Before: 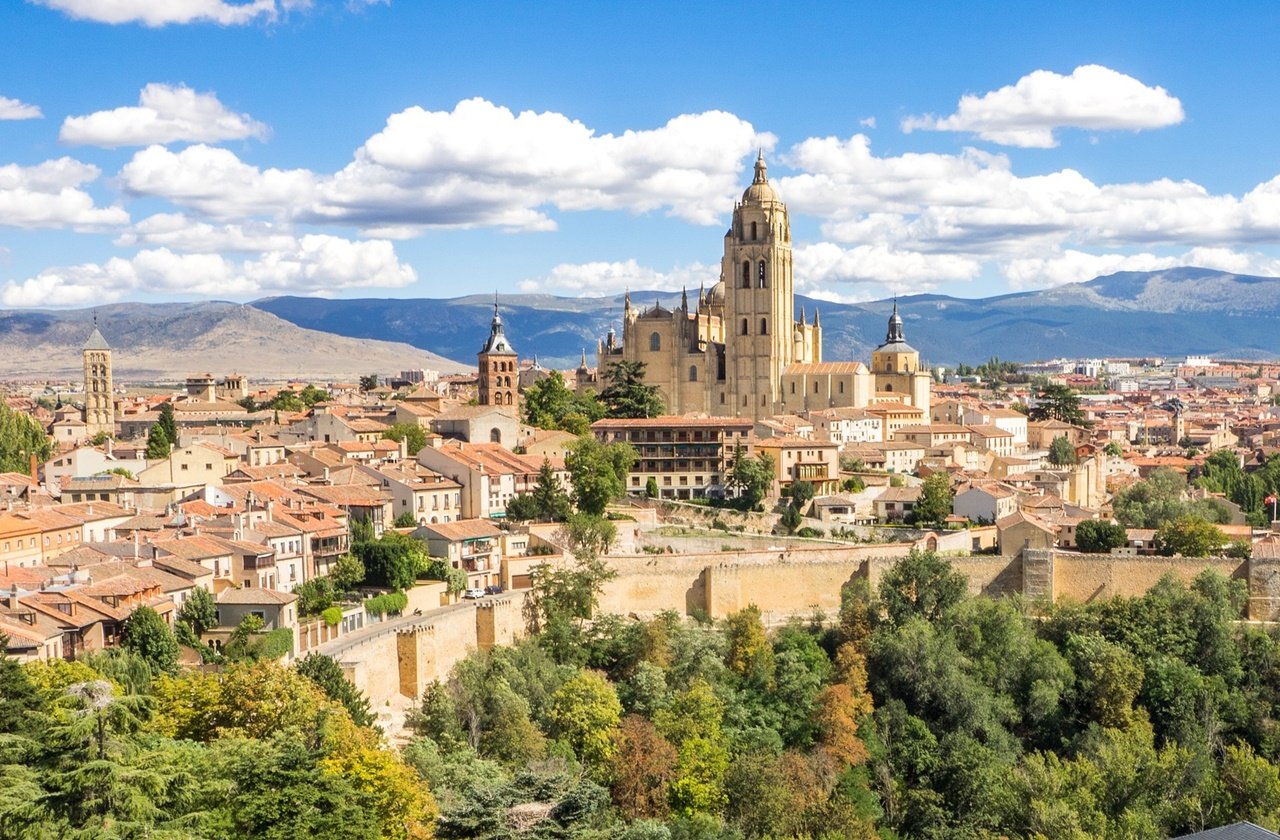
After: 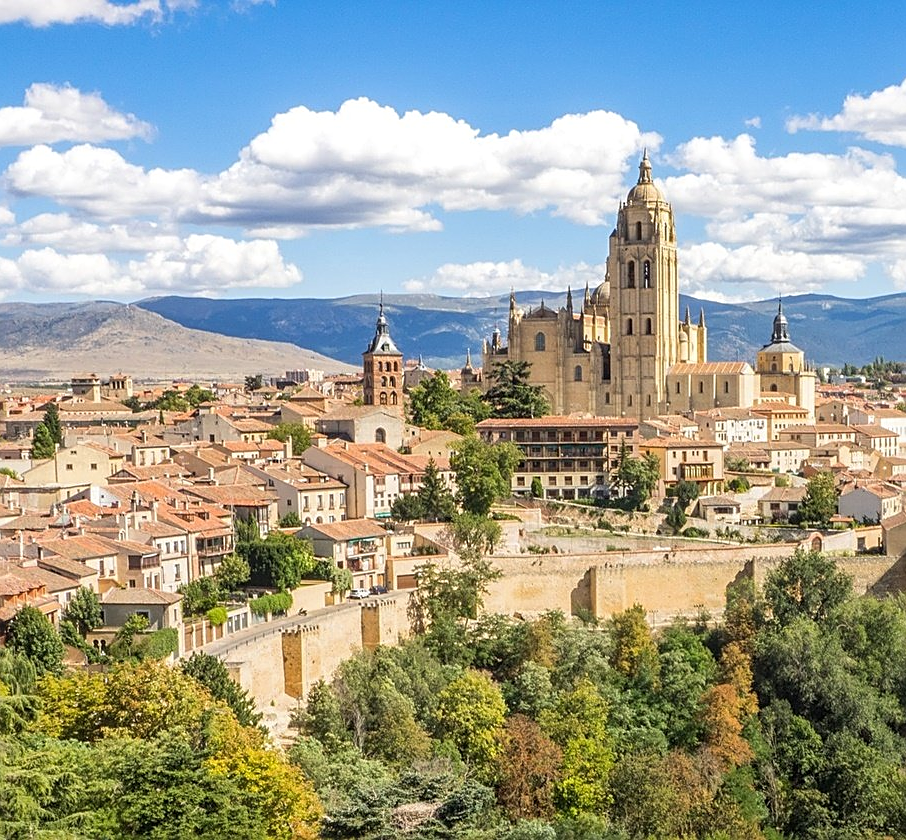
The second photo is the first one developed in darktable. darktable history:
local contrast: detail 109%
sharpen: on, module defaults
crop and rotate: left 9.017%, right 20.186%
